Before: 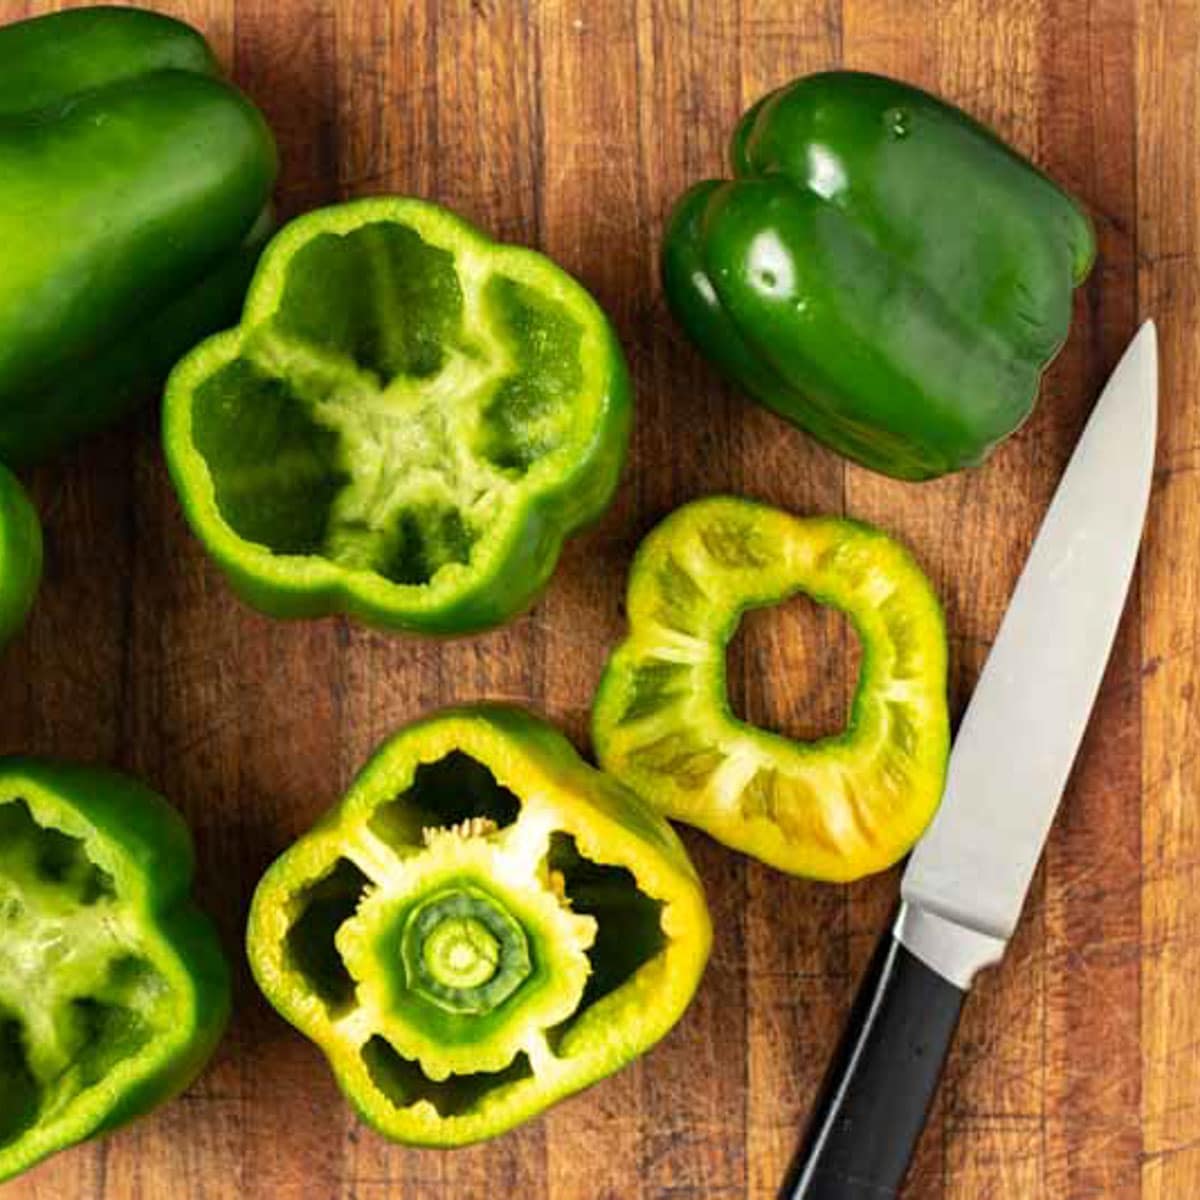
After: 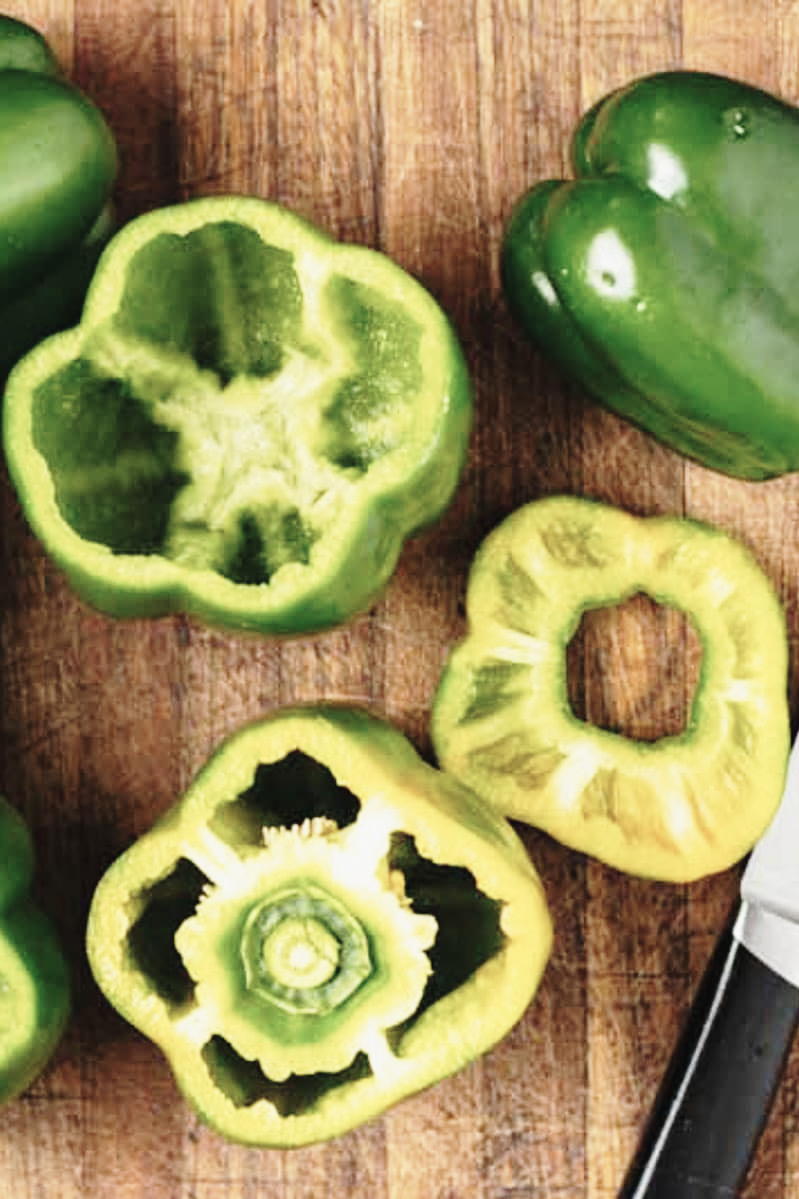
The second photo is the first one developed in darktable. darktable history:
base curve: curves: ch0 [(0, 0) (0.028, 0.03) (0.121, 0.232) (0.46, 0.748) (0.859, 0.968) (1, 1)], preserve colors none
crop and rotate: left 13.409%, right 19.924%
contrast brightness saturation: contrast -0.05, saturation -0.41
